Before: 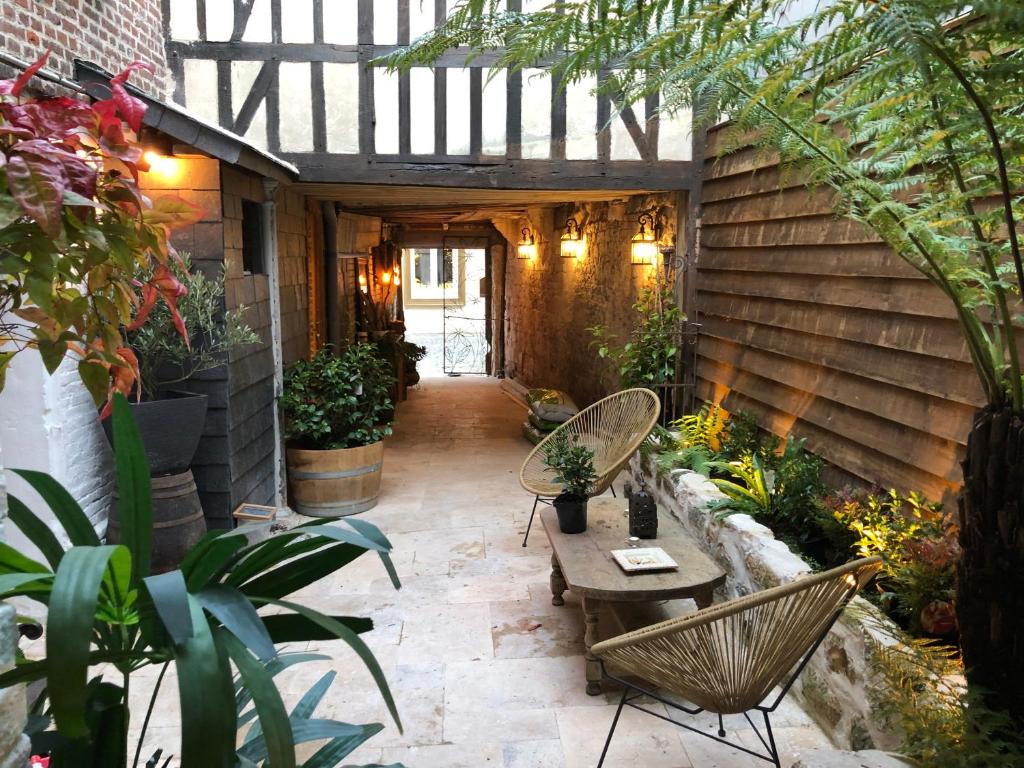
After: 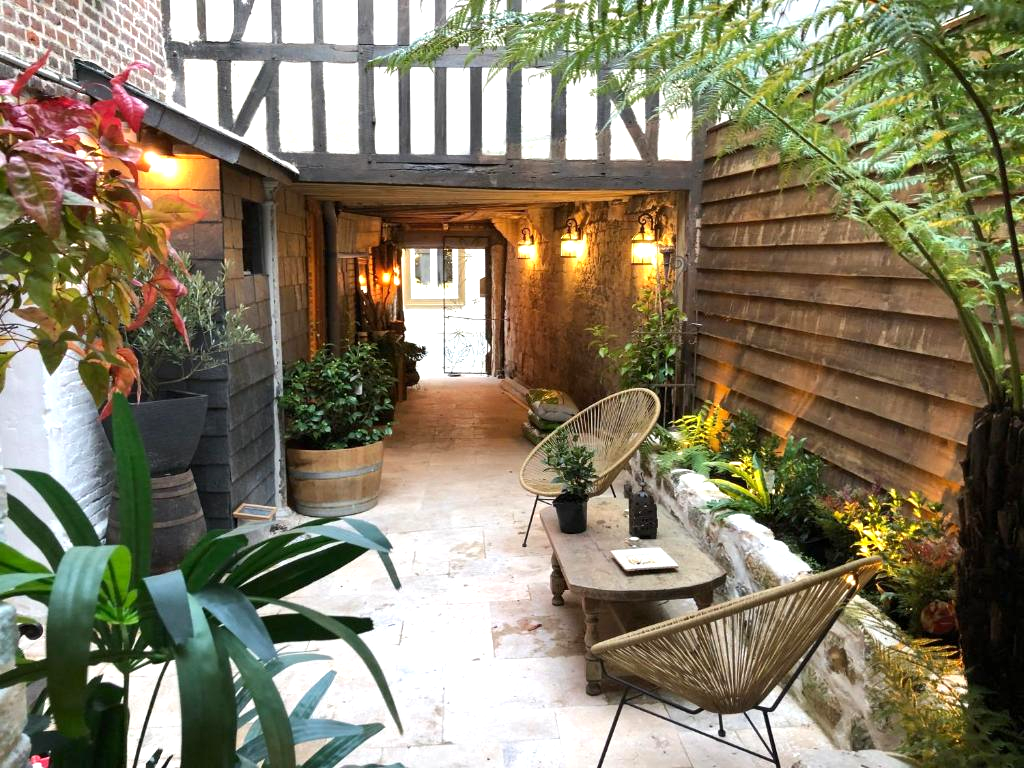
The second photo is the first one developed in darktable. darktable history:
tone equalizer: on, module defaults
exposure: black level correction 0.001, exposure 0.5 EV, compensate exposure bias true, compensate highlight preservation false
